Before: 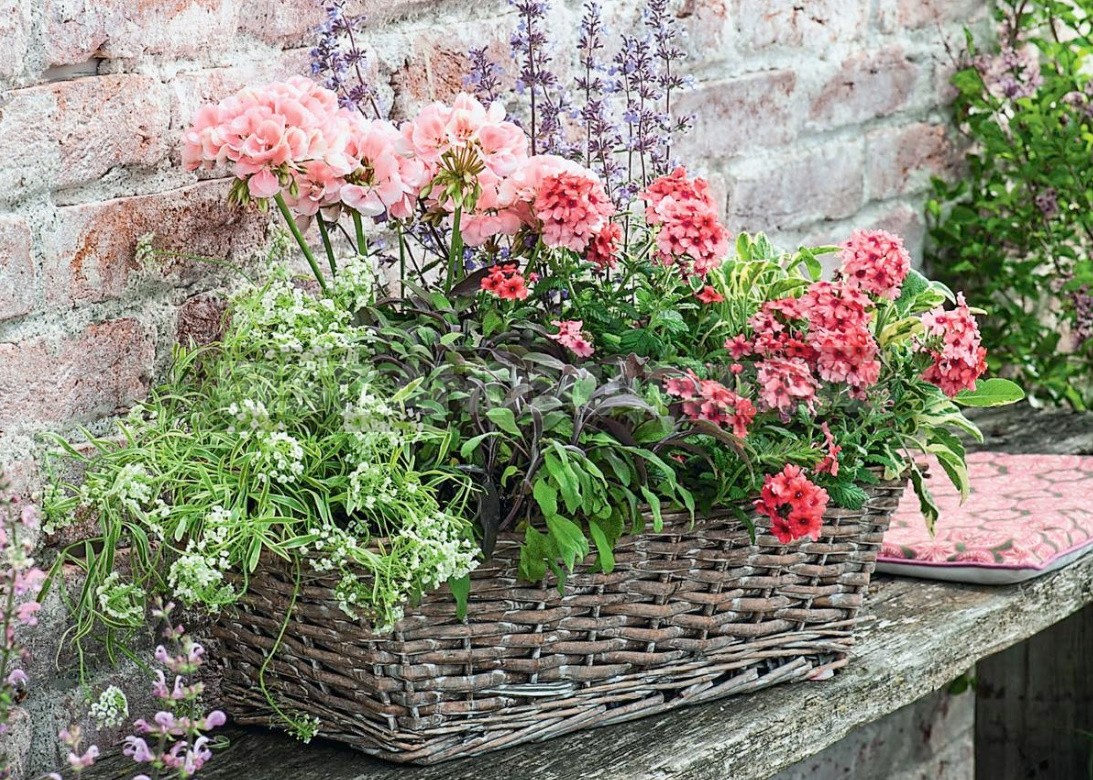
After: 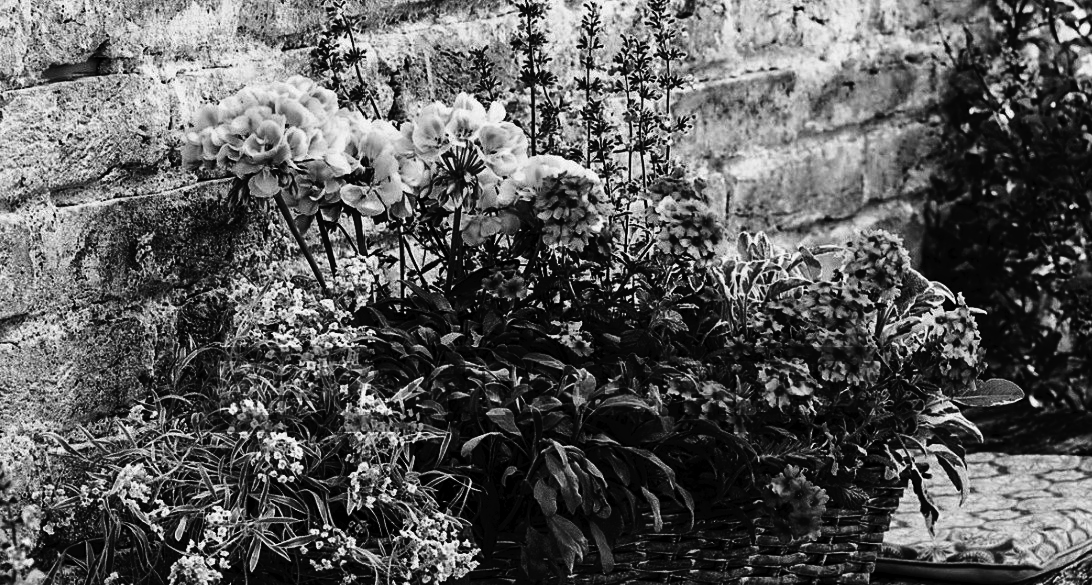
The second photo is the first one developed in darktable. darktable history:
monochrome: on, module defaults
contrast brightness saturation: contrast 0.02, brightness -1, saturation -1
tone curve: curves: ch0 [(0, 0) (0.003, 0.016) (0.011, 0.019) (0.025, 0.023) (0.044, 0.029) (0.069, 0.042) (0.1, 0.068) (0.136, 0.101) (0.177, 0.143) (0.224, 0.21) (0.277, 0.289) (0.335, 0.379) (0.399, 0.476) (0.468, 0.569) (0.543, 0.654) (0.623, 0.75) (0.709, 0.822) (0.801, 0.893) (0.898, 0.946) (1, 1)], preserve colors none
crop: bottom 24.967%
